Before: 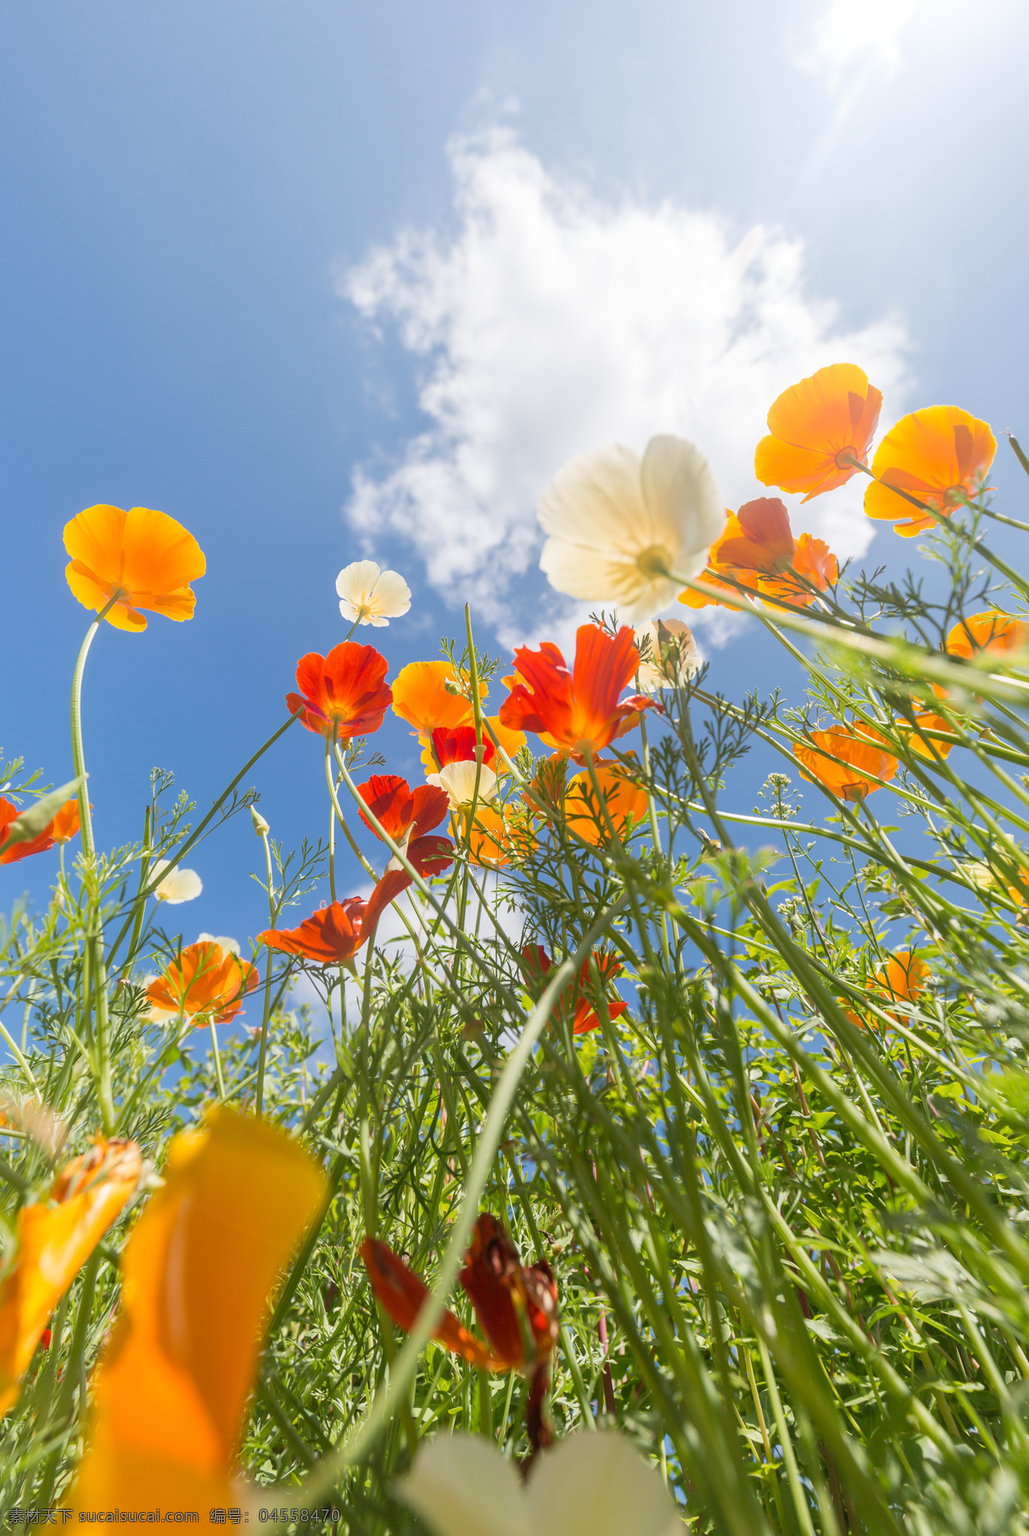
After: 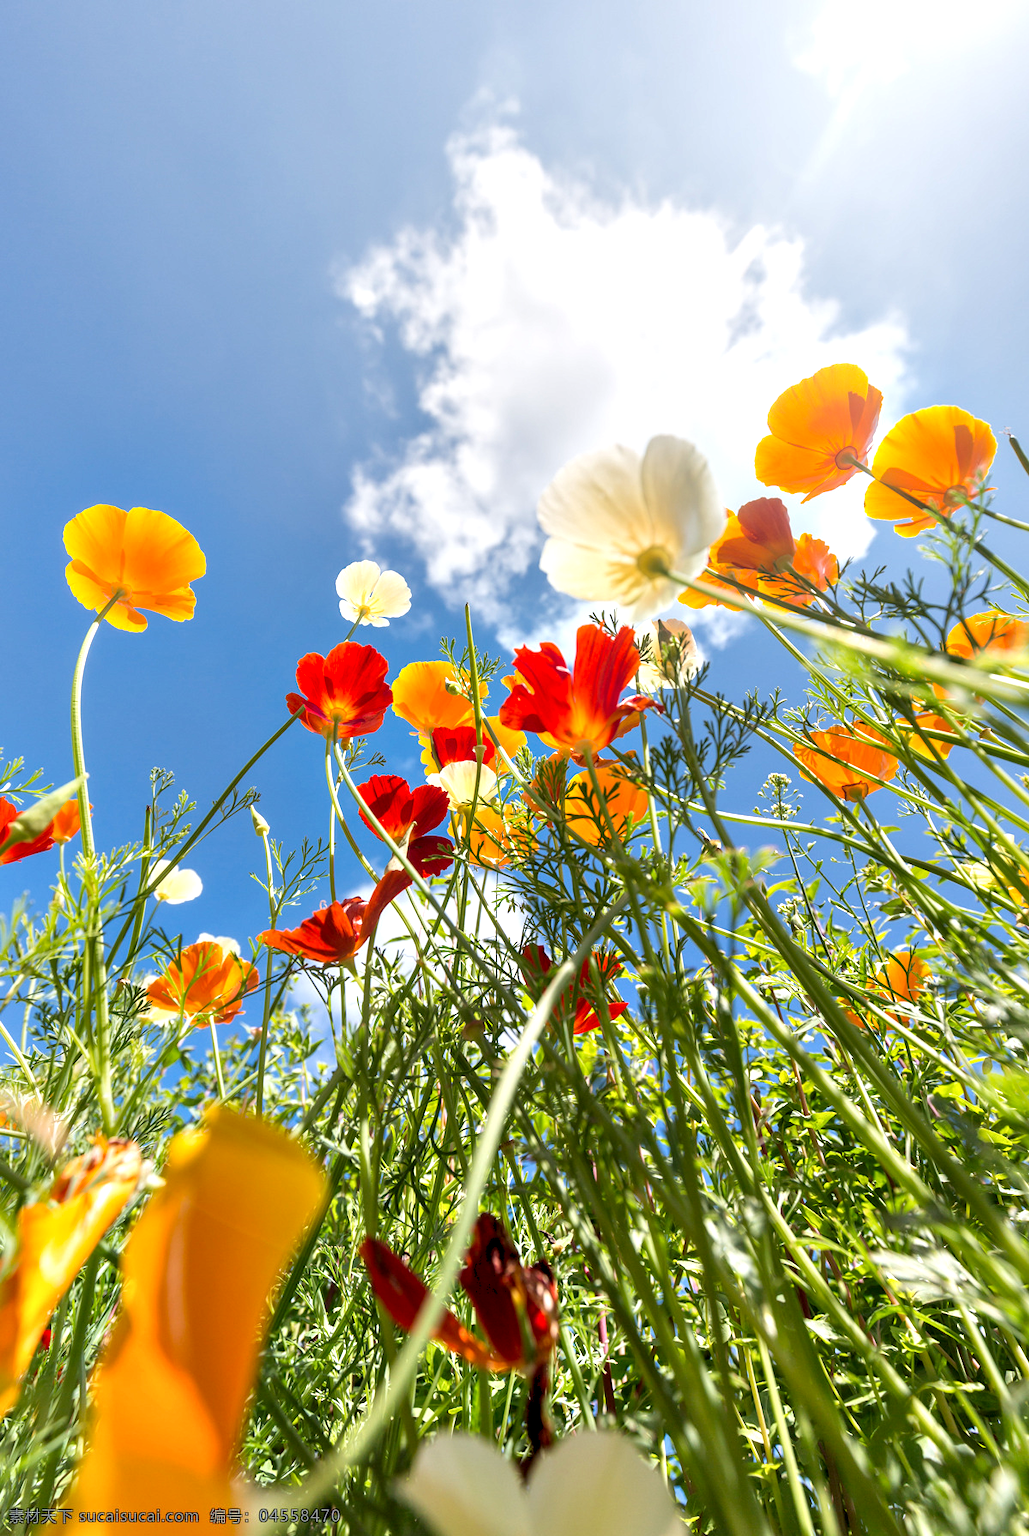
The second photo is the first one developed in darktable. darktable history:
levels: levels [0, 0.48, 0.961]
contrast equalizer: y [[0.6 ×6], [0.55 ×6], [0 ×6], [0 ×6], [0 ×6]]
